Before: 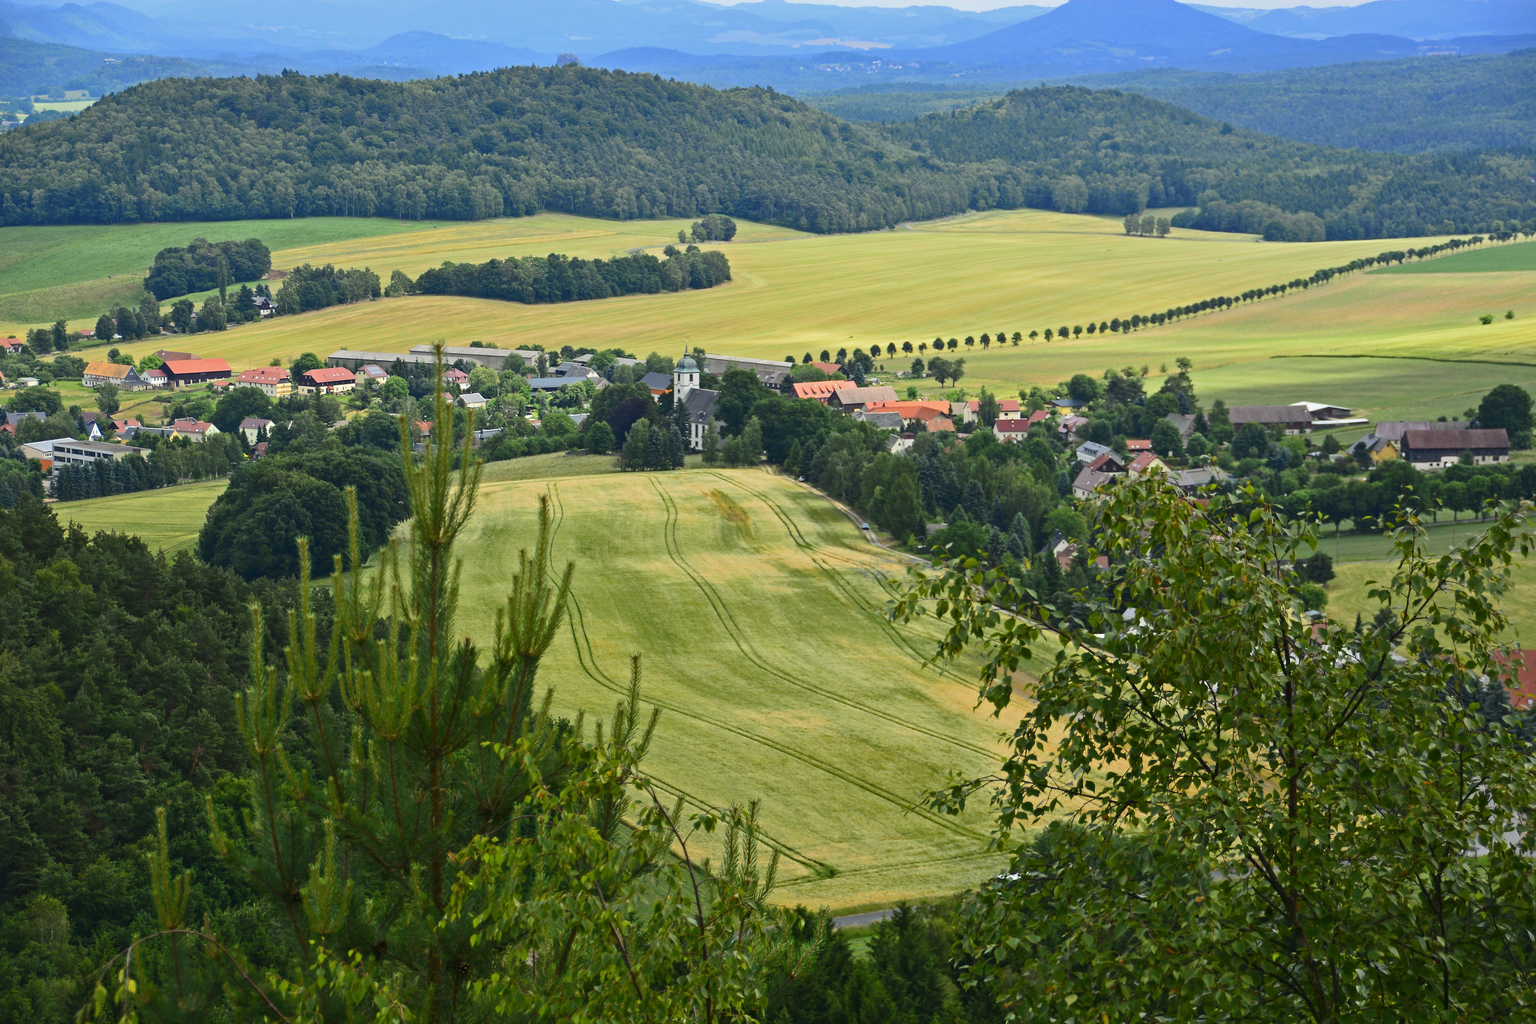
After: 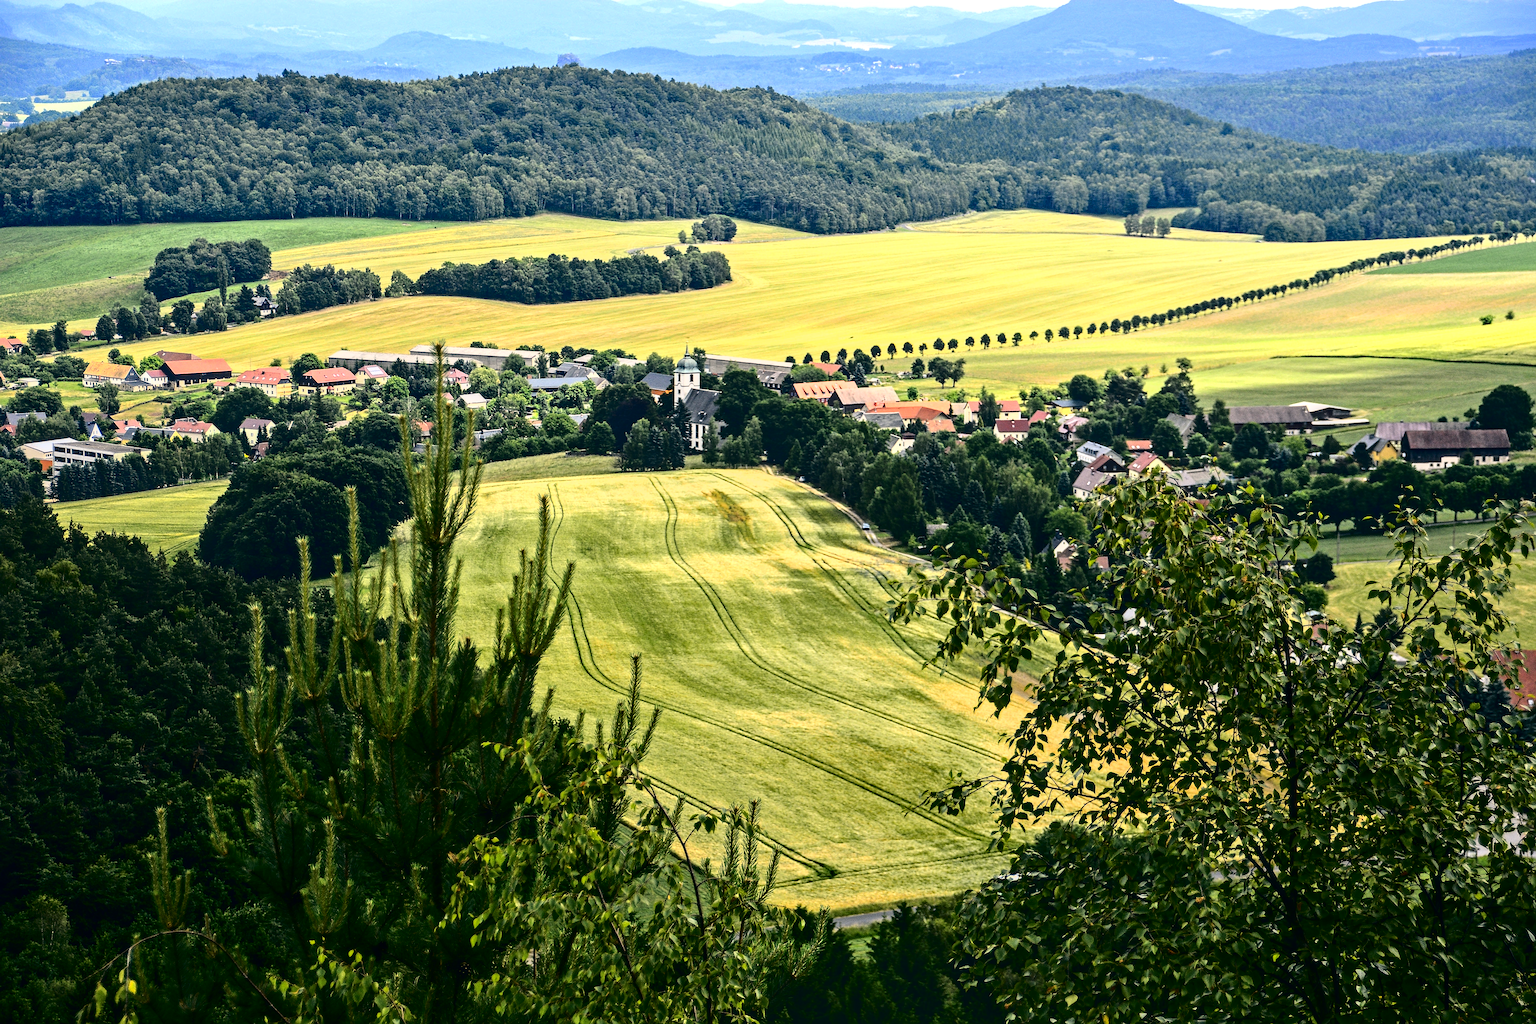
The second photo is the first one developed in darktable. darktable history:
fill light: exposure -2 EV, width 8.6
local contrast: on, module defaults
color correction: highlights a* 5.38, highlights b* 5.3, shadows a* -4.26, shadows b* -5.11
contrast brightness saturation: contrast -0.02, brightness -0.01, saturation 0.03
tone equalizer: -8 EV -1.08 EV, -7 EV -1.01 EV, -6 EV -0.867 EV, -5 EV -0.578 EV, -3 EV 0.578 EV, -2 EV 0.867 EV, -1 EV 1.01 EV, +0 EV 1.08 EV, edges refinement/feathering 500, mask exposure compensation -1.57 EV, preserve details no
sharpen: radius 2.167, amount 0.381, threshold 0
